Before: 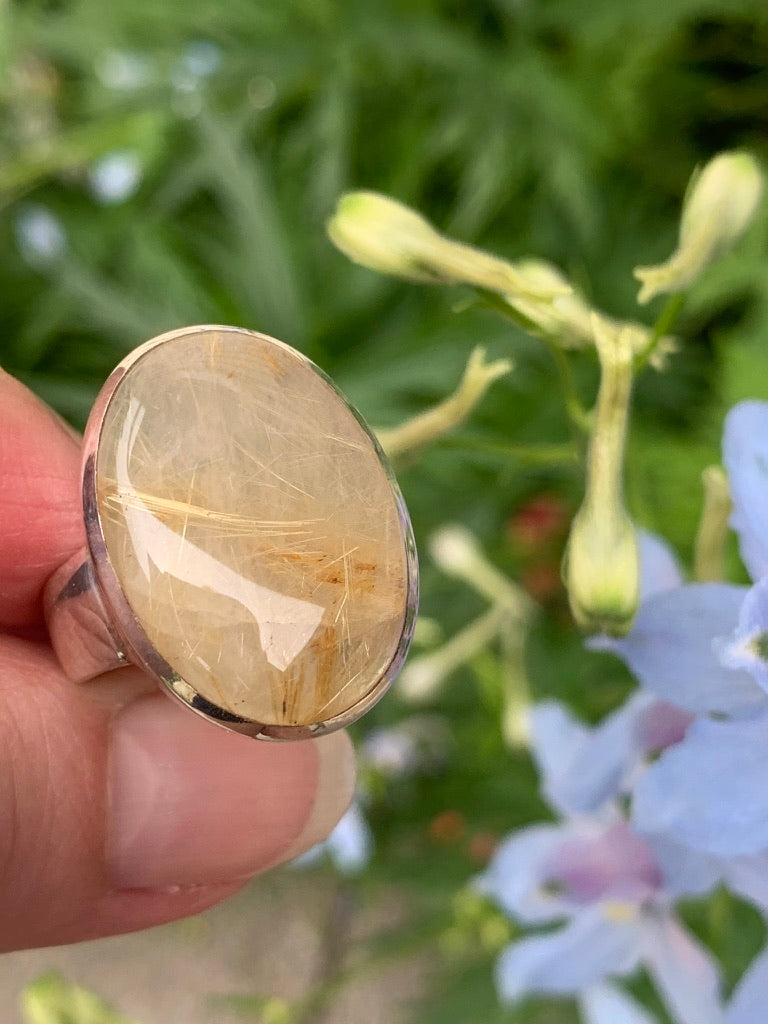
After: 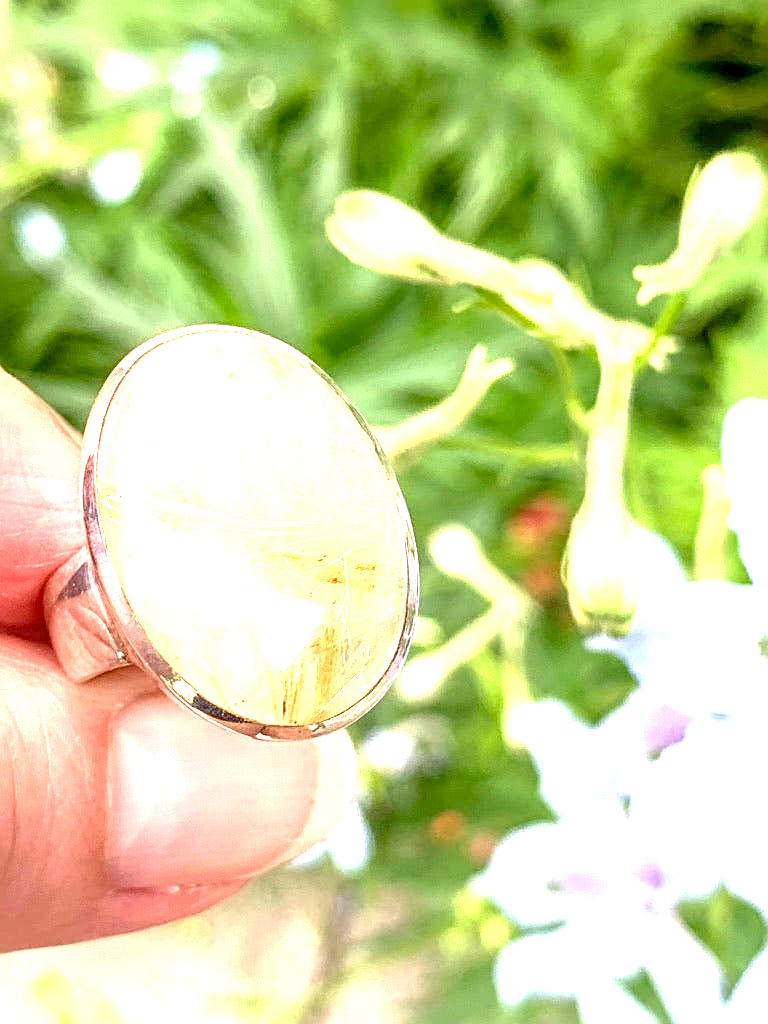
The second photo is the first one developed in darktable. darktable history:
exposure: black level correction 0.001, exposure 2 EV, compensate highlight preservation false
sharpen: on, module defaults
local contrast: on, module defaults
